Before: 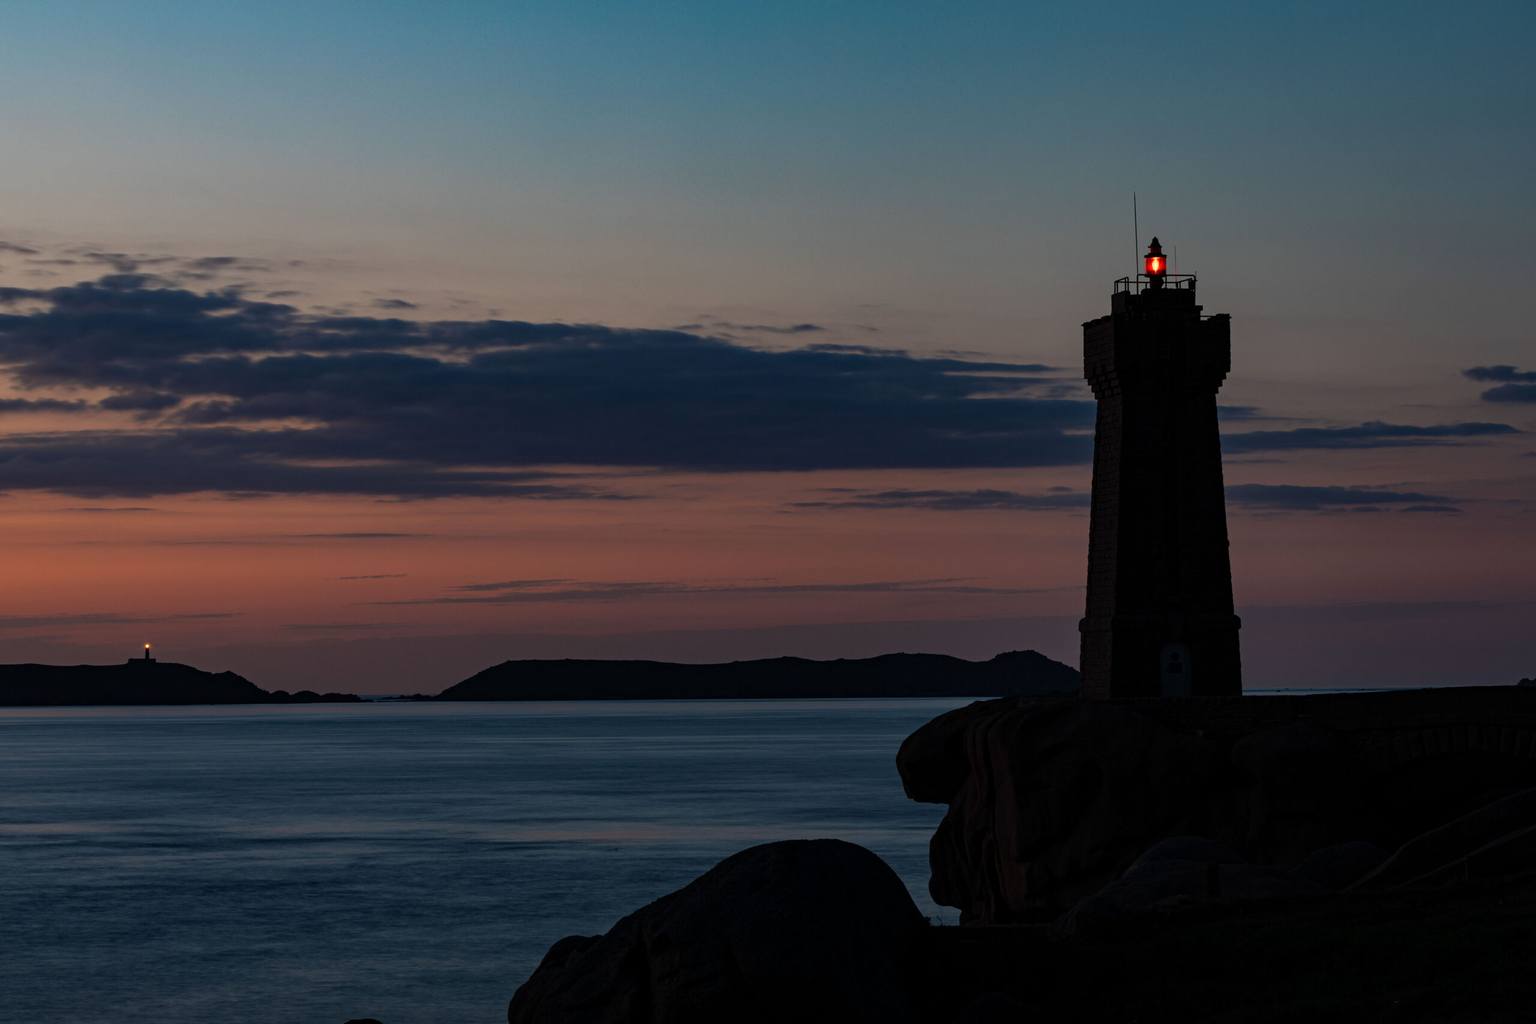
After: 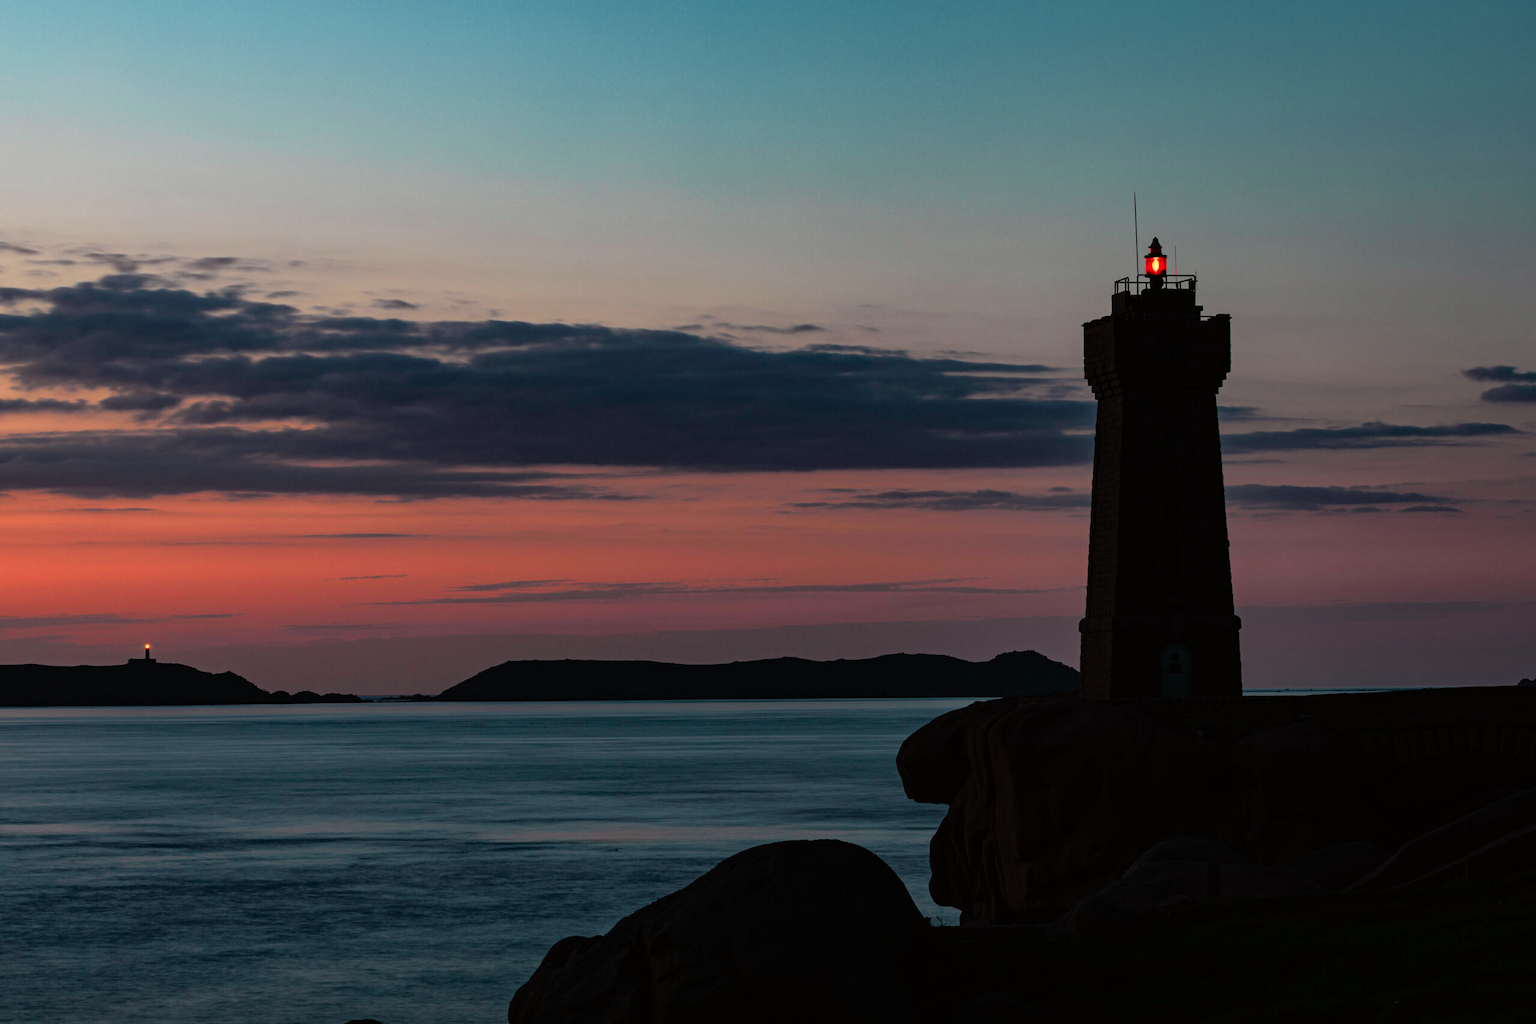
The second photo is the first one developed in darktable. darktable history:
tone curve: curves: ch0 [(0, 0.005) (0.103, 0.097) (0.18, 0.22) (0.4, 0.485) (0.5, 0.612) (0.668, 0.787) (0.823, 0.894) (1, 0.971)]; ch1 [(0, 0) (0.172, 0.123) (0.324, 0.253) (0.396, 0.388) (0.478, 0.461) (0.499, 0.498) (0.522, 0.528) (0.609, 0.686) (0.704, 0.818) (1, 1)]; ch2 [(0, 0) (0.411, 0.424) (0.496, 0.501) (0.515, 0.514) (0.555, 0.585) (0.641, 0.69) (1, 1)], color space Lab, independent channels, preserve colors none
